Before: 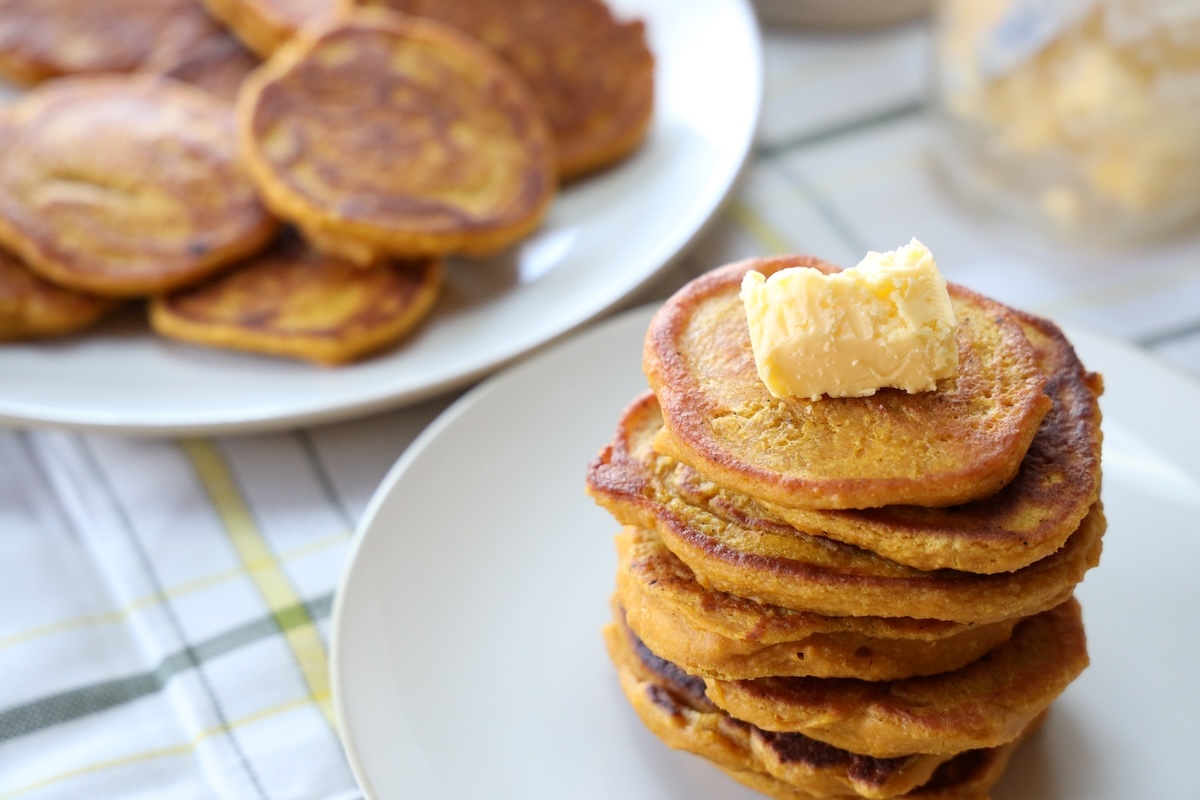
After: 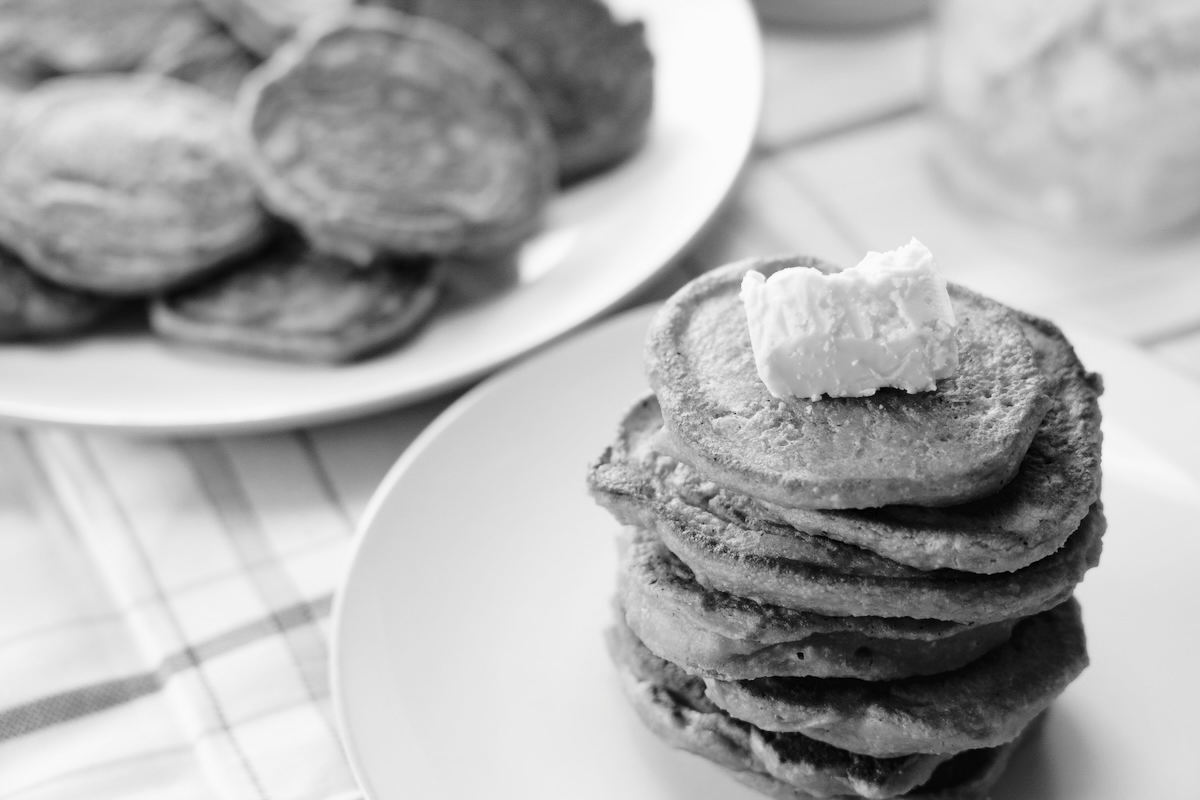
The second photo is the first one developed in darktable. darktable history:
tone curve: curves: ch0 [(0, 0) (0.003, 0.015) (0.011, 0.019) (0.025, 0.026) (0.044, 0.041) (0.069, 0.057) (0.1, 0.085) (0.136, 0.116) (0.177, 0.158) (0.224, 0.215) (0.277, 0.286) (0.335, 0.367) (0.399, 0.452) (0.468, 0.534) (0.543, 0.612) (0.623, 0.698) (0.709, 0.775) (0.801, 0.858) (0.898, 0.928) (1, 1)], preserve colors none
color look up table: target L [95.14, 87.41, 80.97, 86.7, 73.31, 50.17, 54.76, 44, 23.22, 200.82, 82.05, 62.08, 64.74, 61.7, 67, 57.09, 52.01, 39.07, 48.04, 45.63, 39.49, 50.43, 35.44, 29.14, 36.77, 9.263, 13.23, 19.24, 89.53, 73.68, 78.79, 75.88, 63.98, 57.48, 65.11, 44.82, 55.54, 43.46, 19.87, 12.25, 15.47, 2.193, 85.98, 84.2, 82.76, 75.52, 66.62, 59.79, 40.18], target a [-0.002 ×4, 0, 0.001, 0 ×15, 0.001 ×4, 0, 0, 0, -0.003, 0 ×8, 0.001, 0 ×4, -0.001, 0 ×5, 0.001], target b [0.023, 0.023, 0.022, 0.023, 0.001, -0.004, 0.001, -0.003, -0.003, -0.001, 0.001, 0.002 ×6, -0.003, 0.002, 0.001, 0.001, -0.003, -0.003, -0.003, -0.005, 0, 0.005, -0.003, 0.024, 0.001, 0.001, 0.001, 0.002, 0.002, 0.002, 0.001, -0.004, -0.003, -0.003, -0.002, -0.003, 0.002, 0.002, 0.001, 0.001, 0.001, 0.002, 0.002, -0.003], num patches 49
